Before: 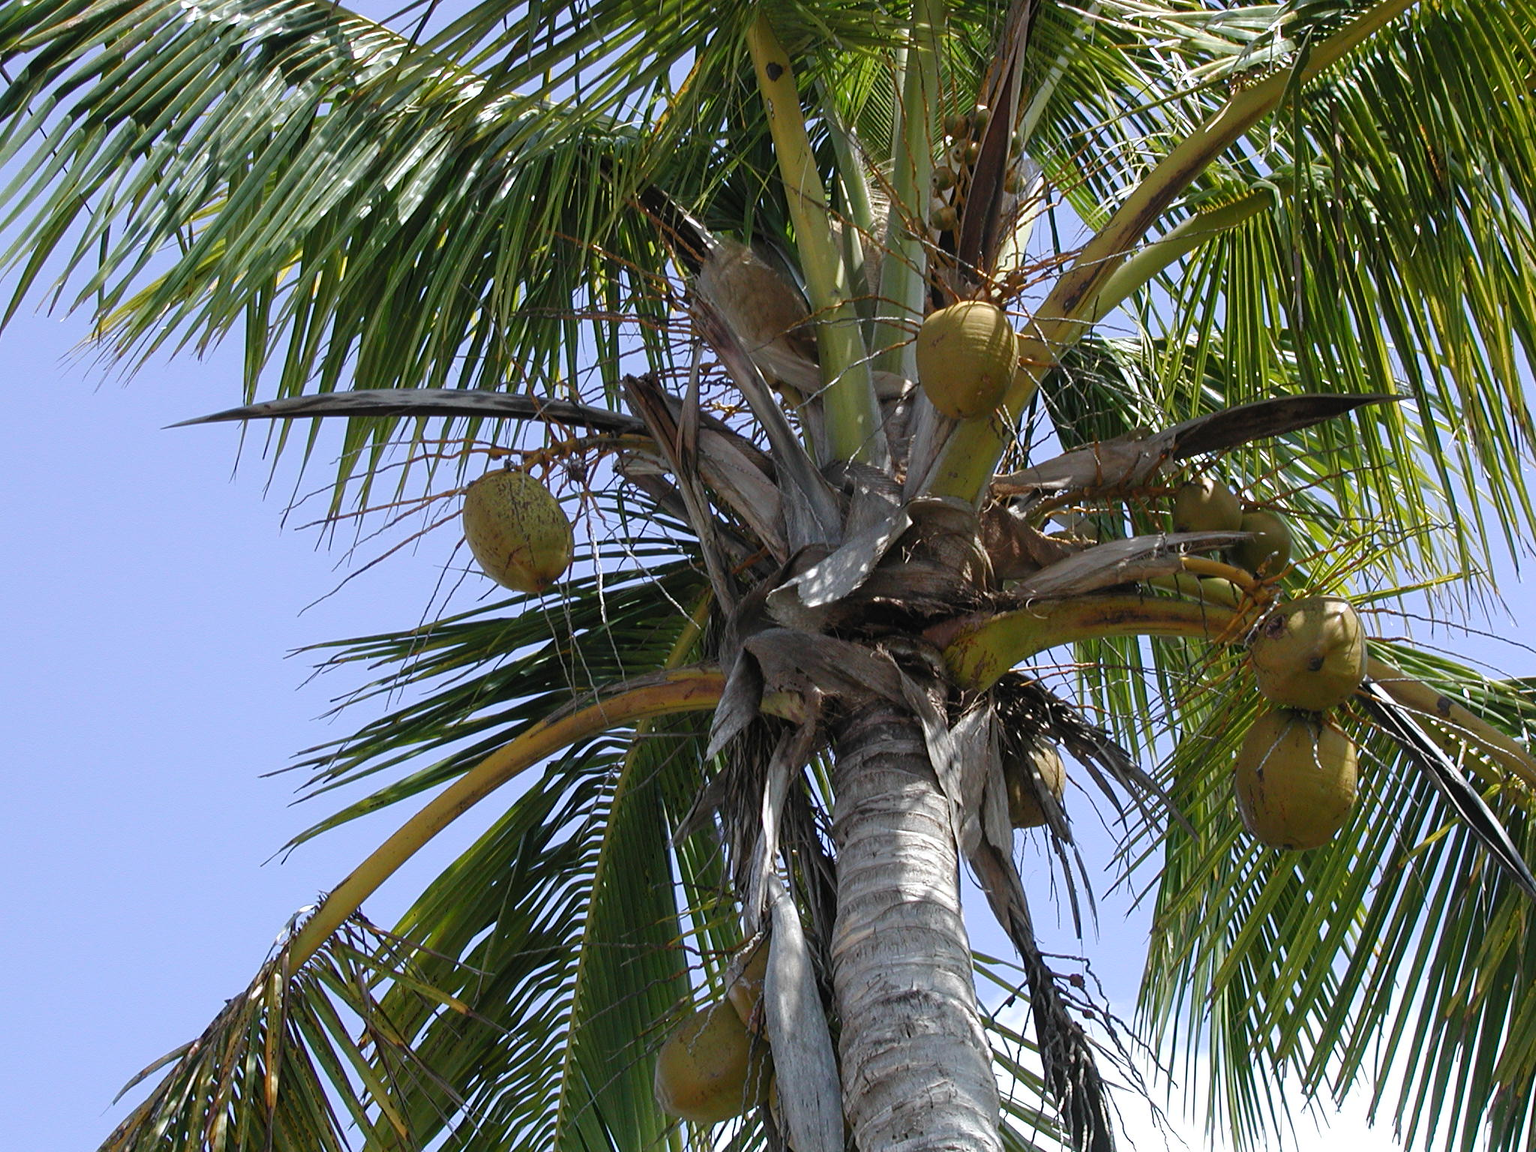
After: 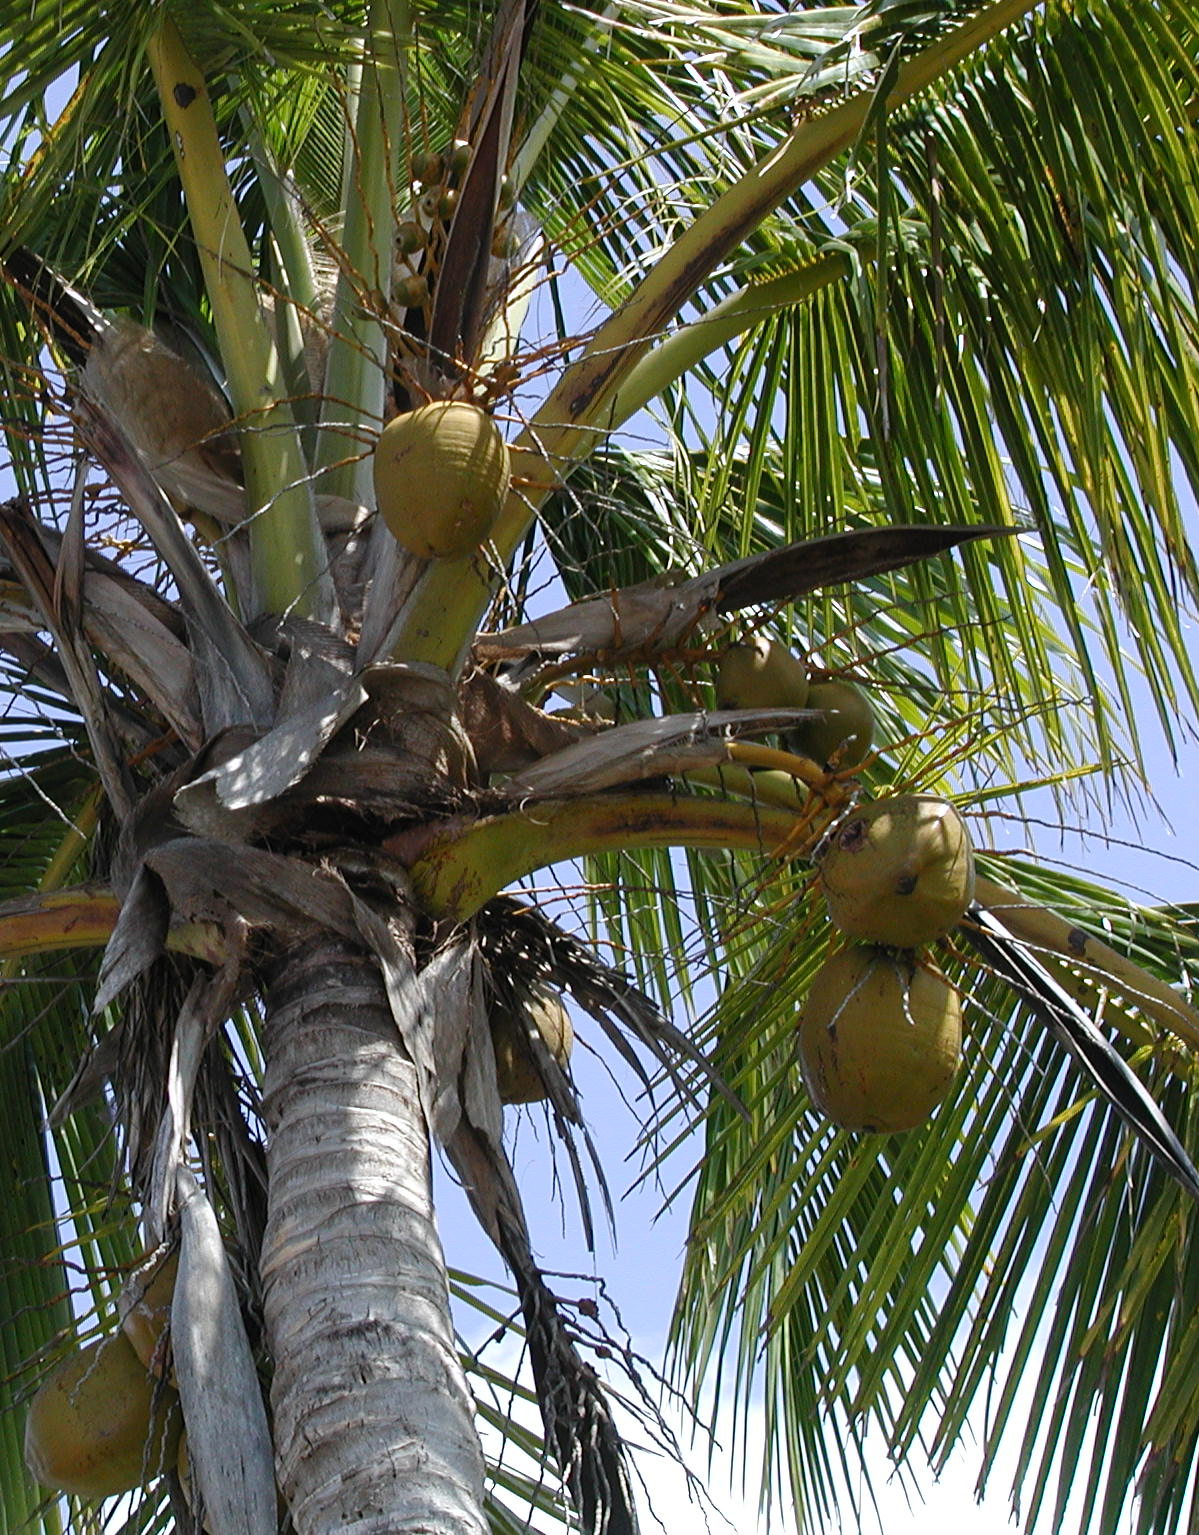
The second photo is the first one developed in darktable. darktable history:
contrast brightness saturation: contrast 0.075
crop: left 41.434%
